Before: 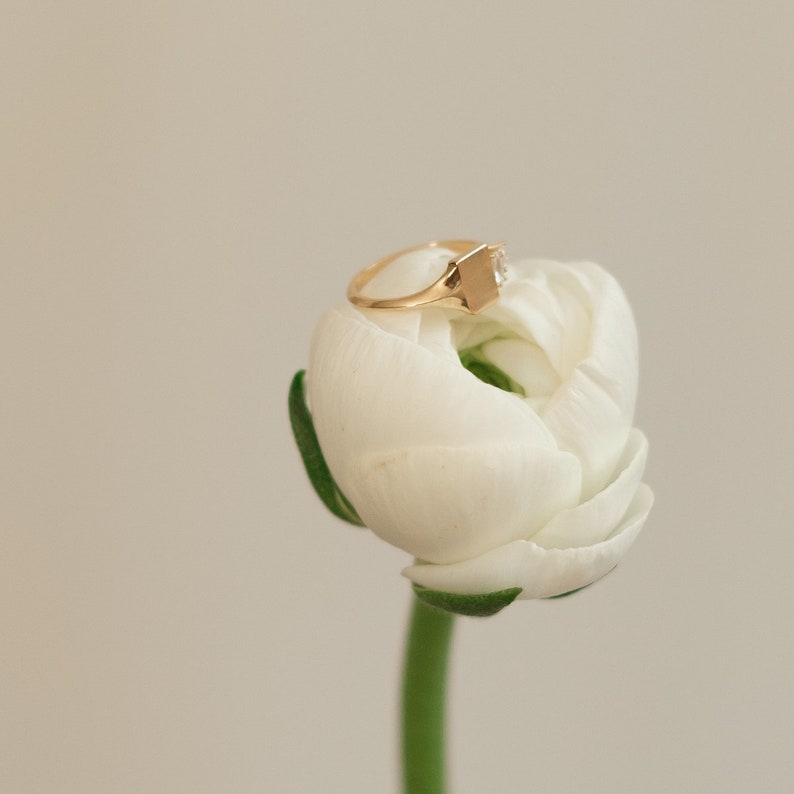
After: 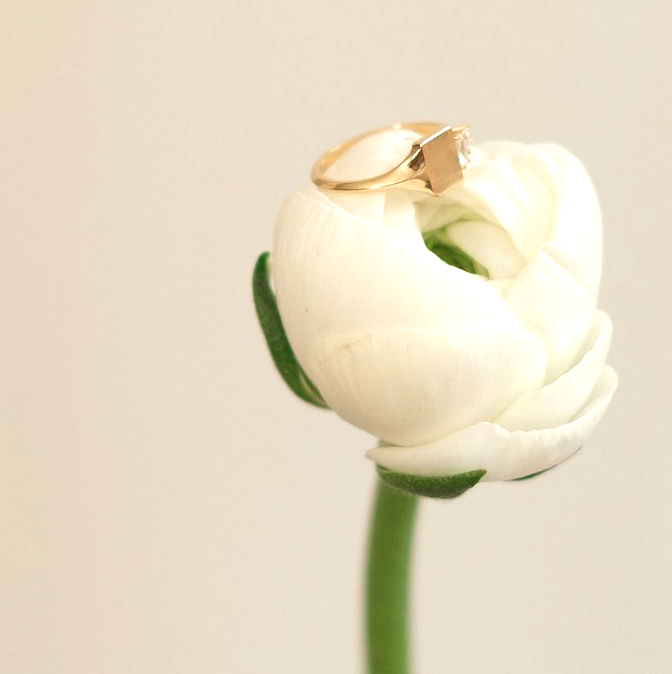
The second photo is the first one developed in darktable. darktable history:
exposure: exposure 0.608 EV, compensate highlight preservation false
crop and rotate: left 4.564%, top 15.025%, right 10.687%
